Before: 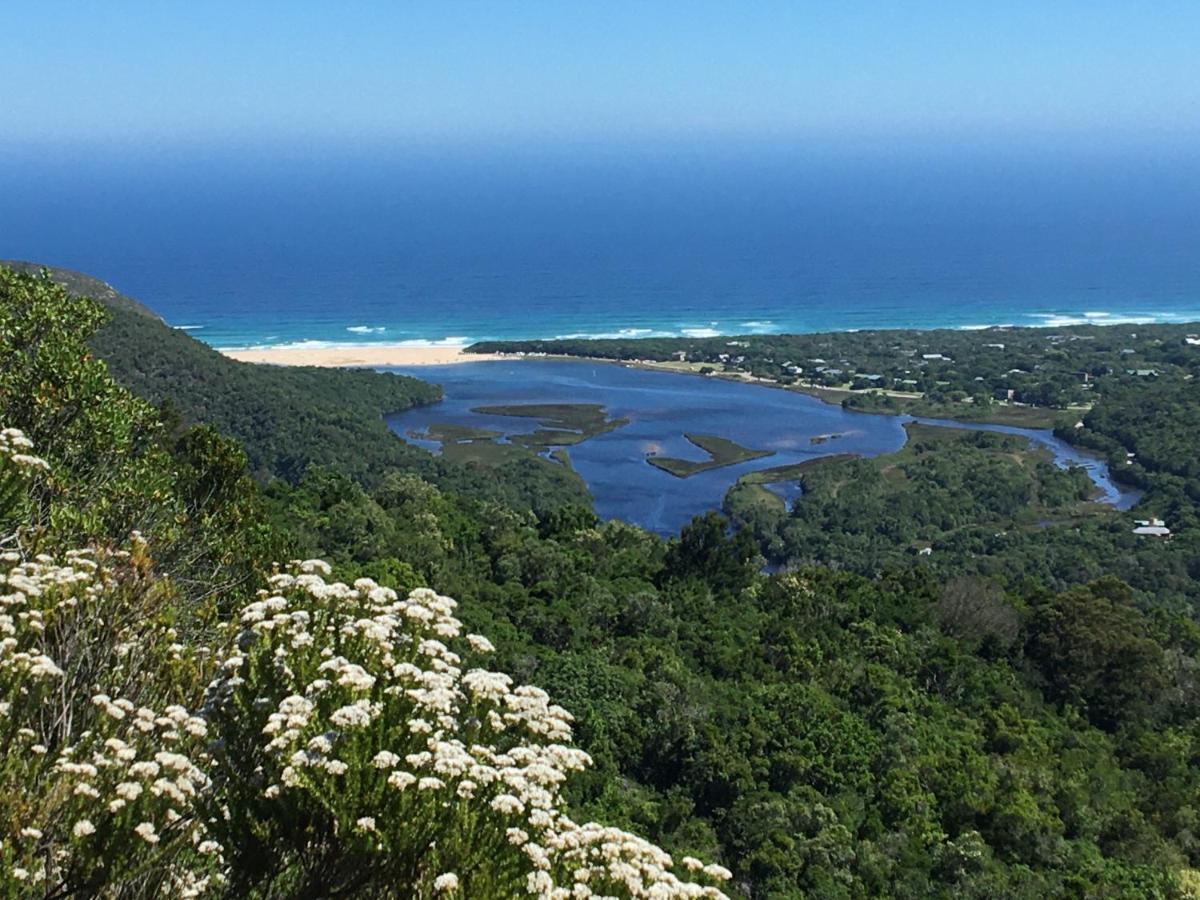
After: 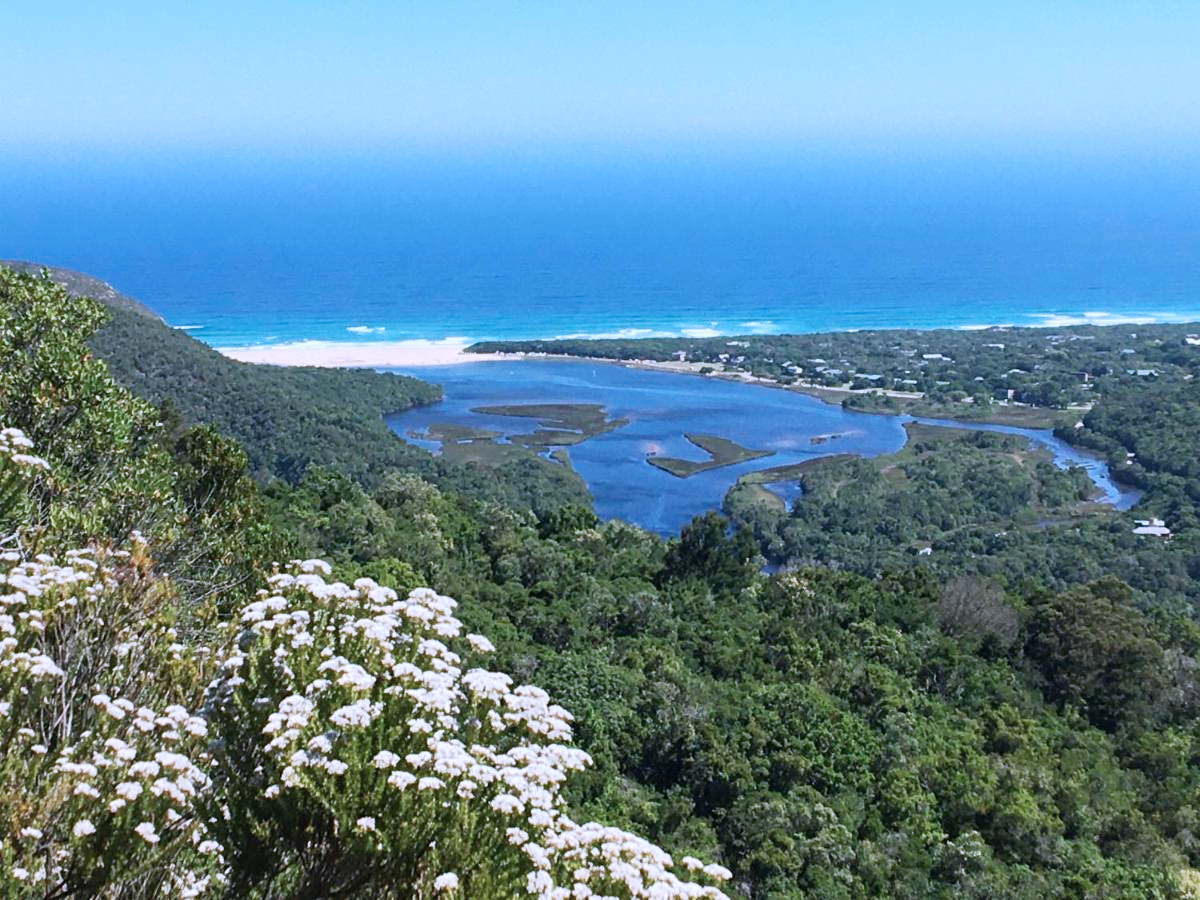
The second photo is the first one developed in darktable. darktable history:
base curve: curves: ch0 [(0, 0) (0.208, 0.289) (0.578, 0.729) (1, 1)]
color correction: highlights a* 4.47, highlights b* -21.39
